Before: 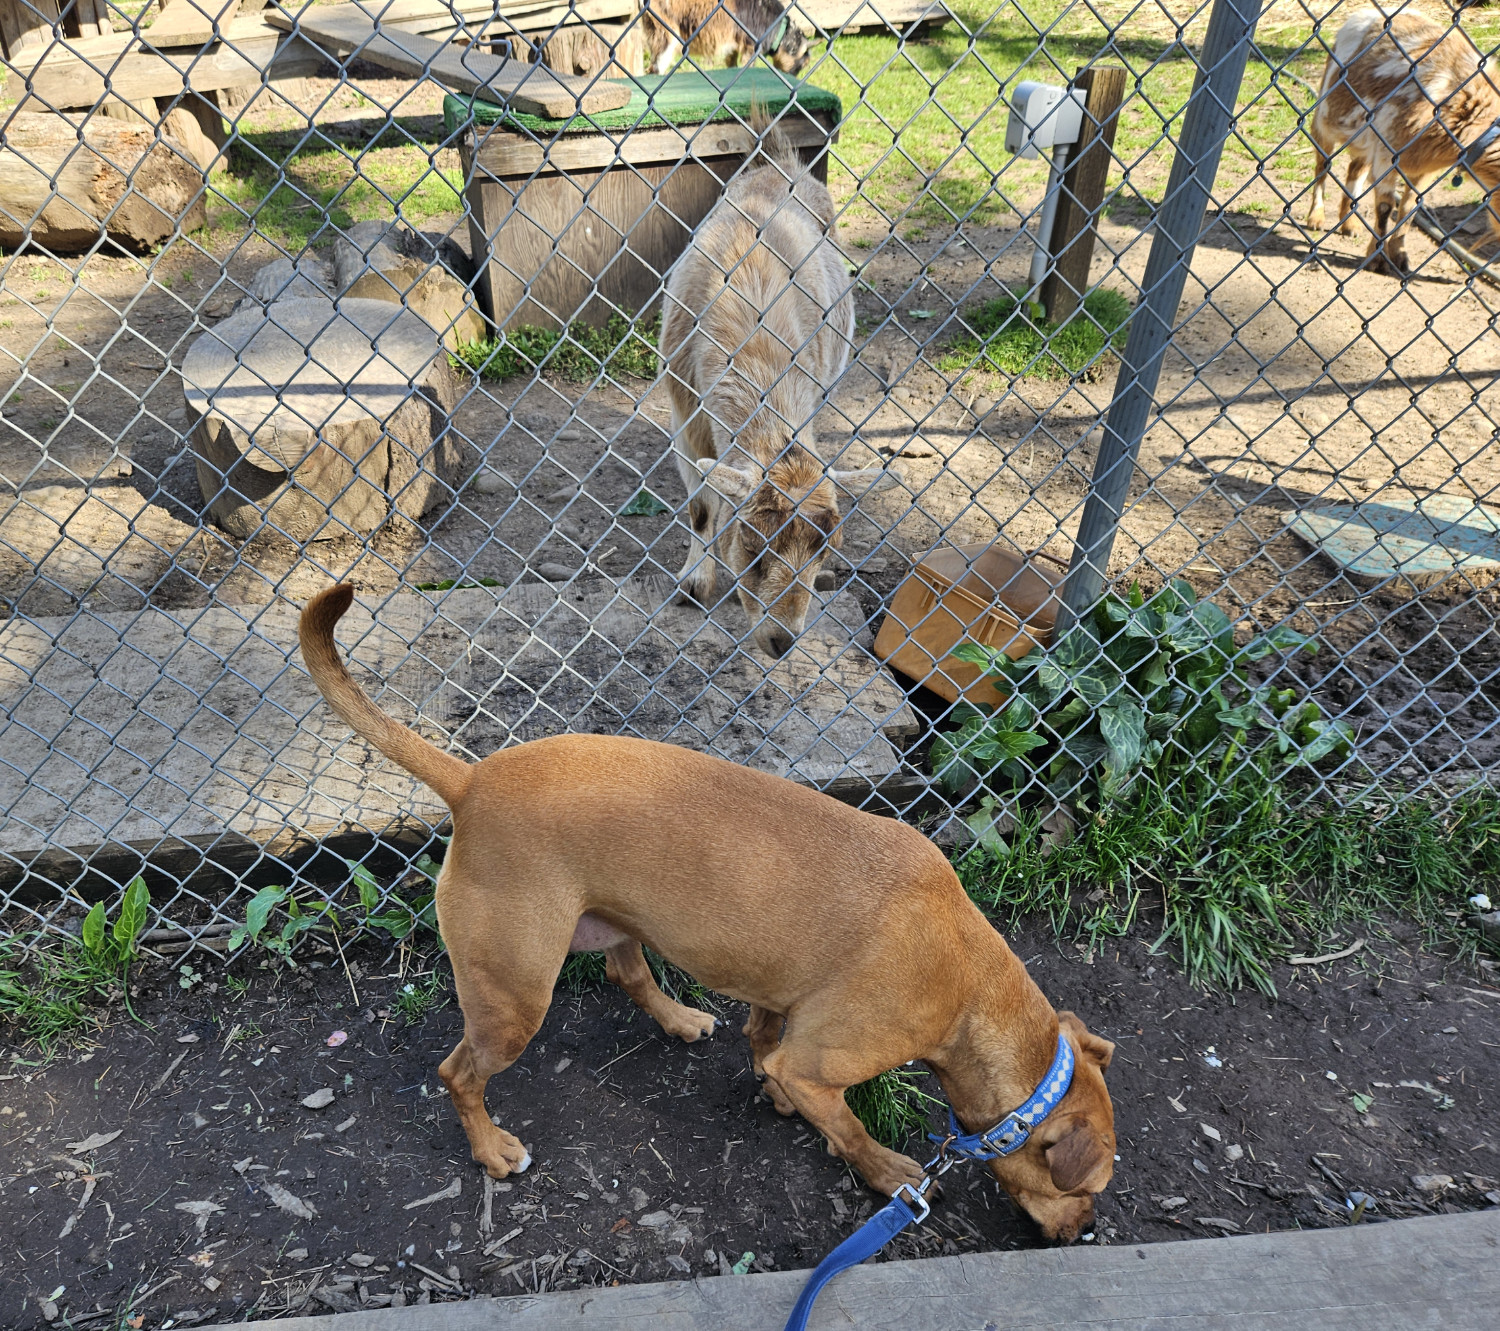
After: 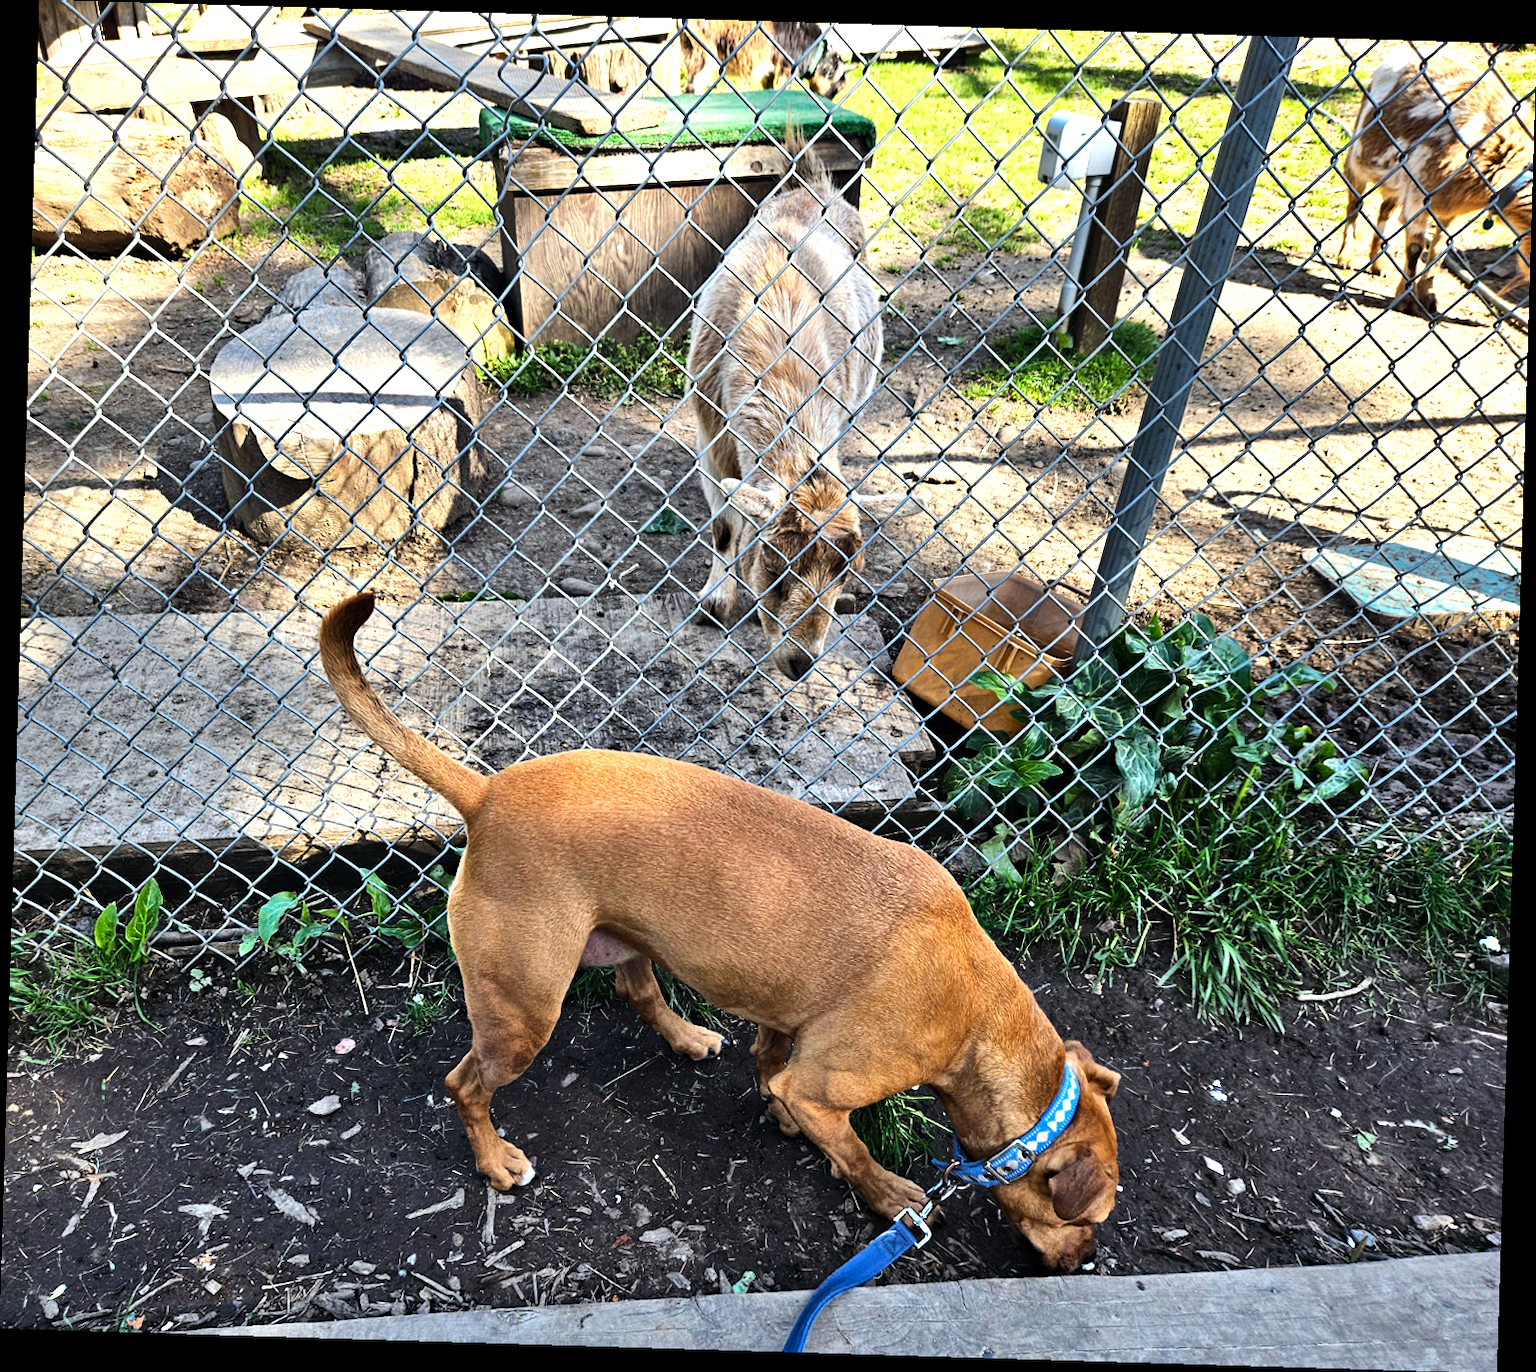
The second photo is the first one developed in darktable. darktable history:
haze removal: compatibility mode true, adaptive false
tone equalizer: -8 EV -1.08 EV, -7 EV -1.01 EV, -6 EV -0.867 EV, -5 EV -0.578 EV, -3 EV 0.578 EV, -2 EV 0.867 EV, -1 EV 1.01 EV, +0 EV 1.08 EV, edges refinement/feathering 500, mask exposure compensation -1.57 EV, preserve details no
rotate and perspective: rotation 1.72°, automatic cropping off
